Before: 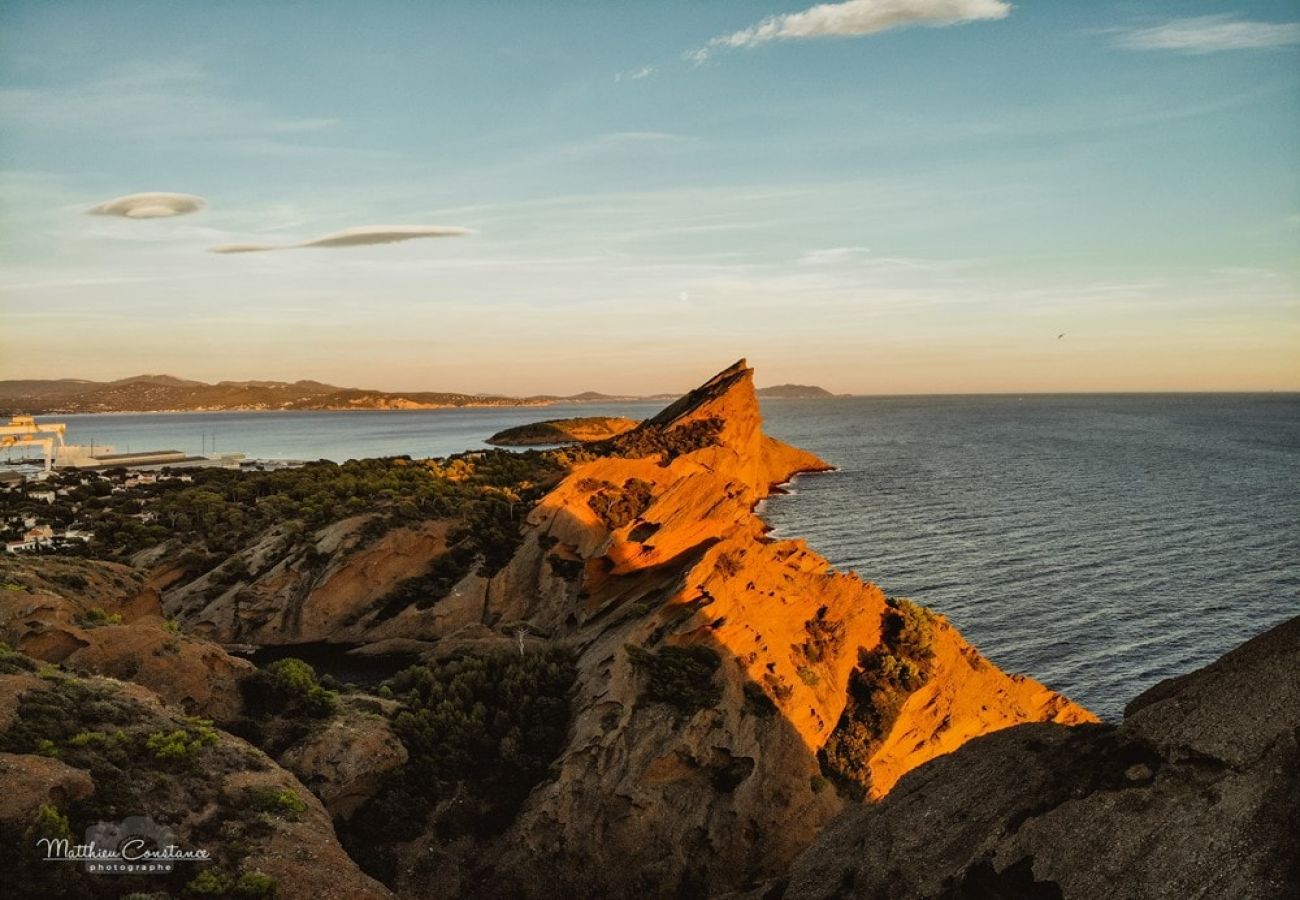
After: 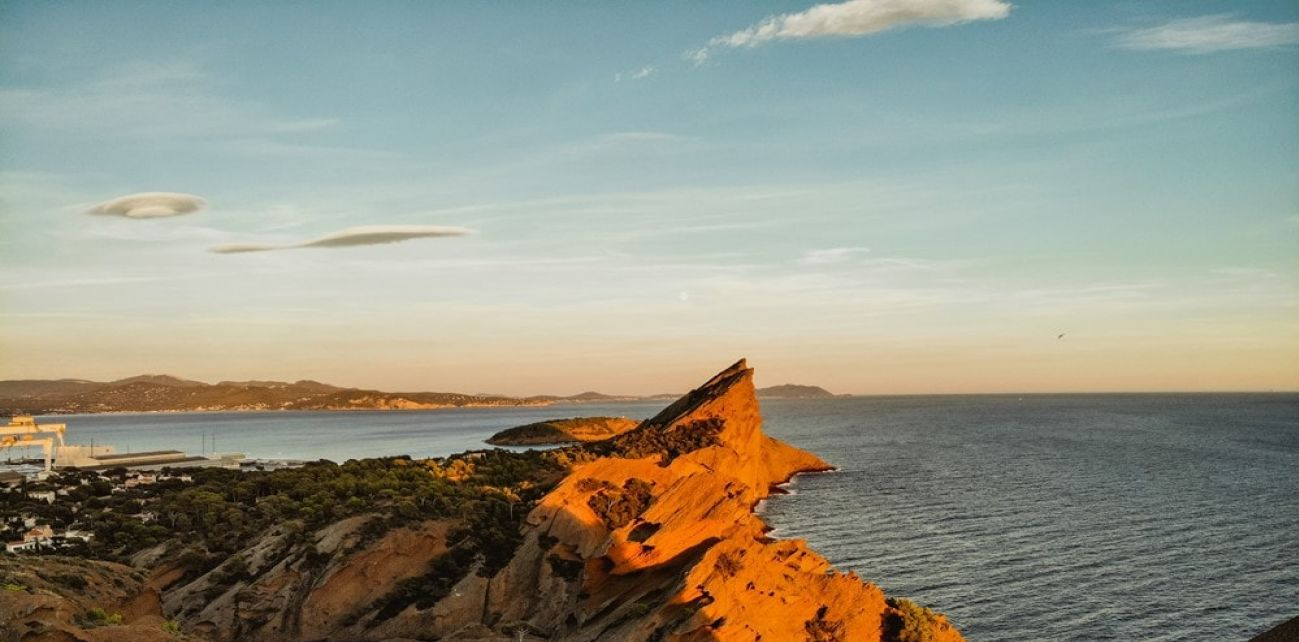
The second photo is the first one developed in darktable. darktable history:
crop: right 0.001%, bottom 28.626%
